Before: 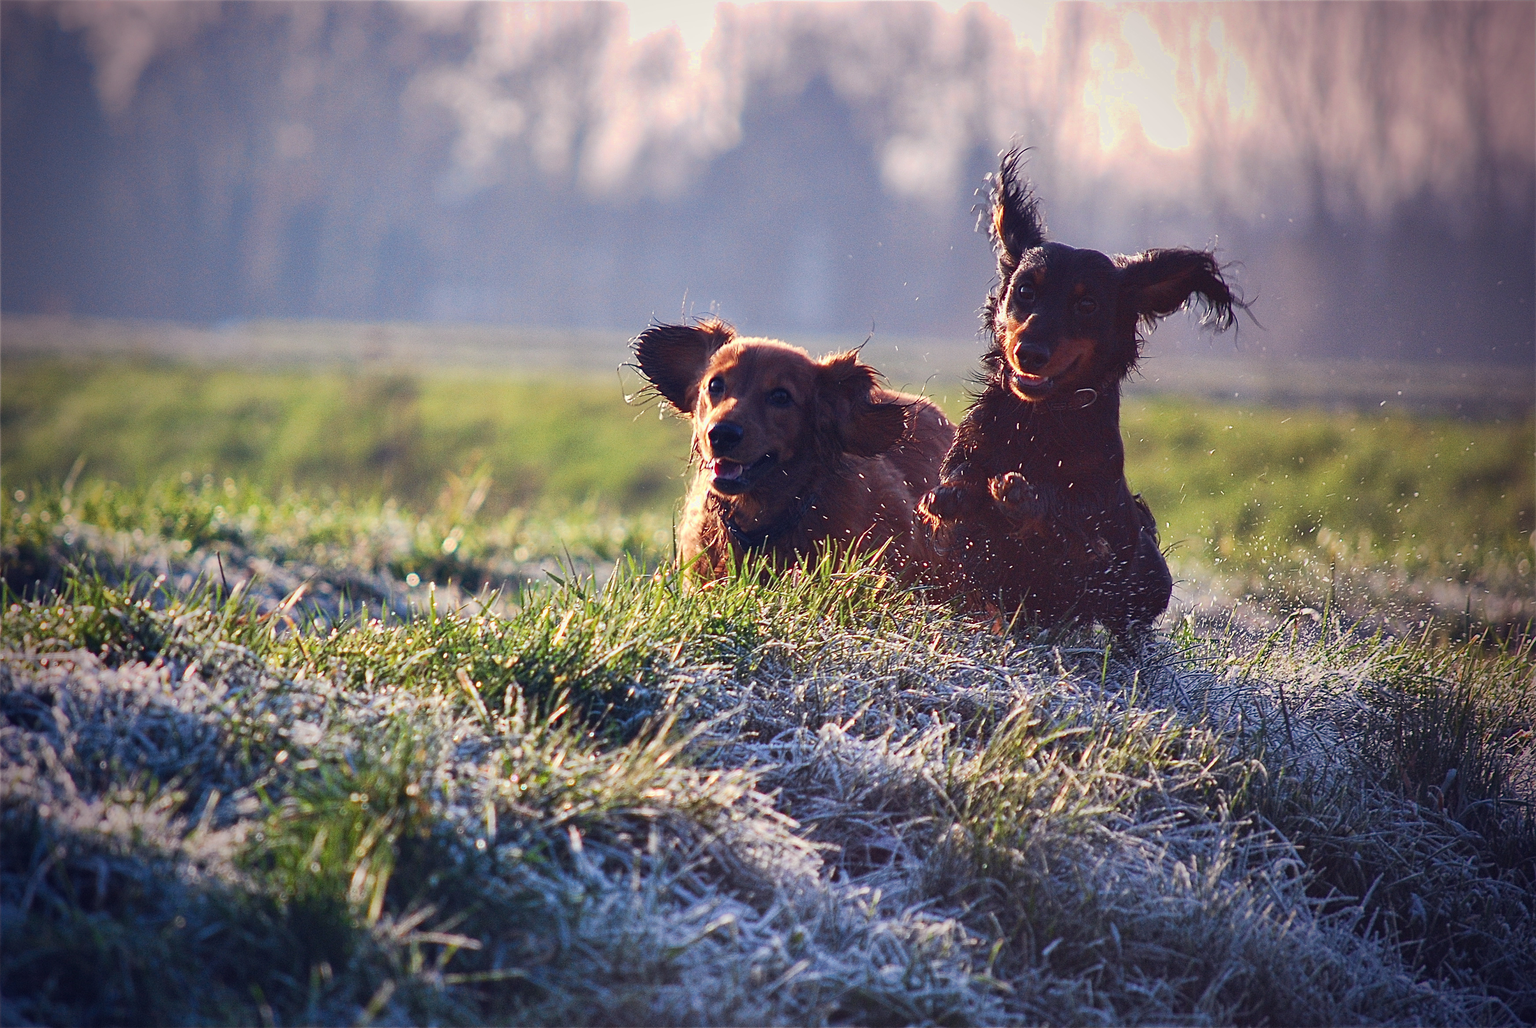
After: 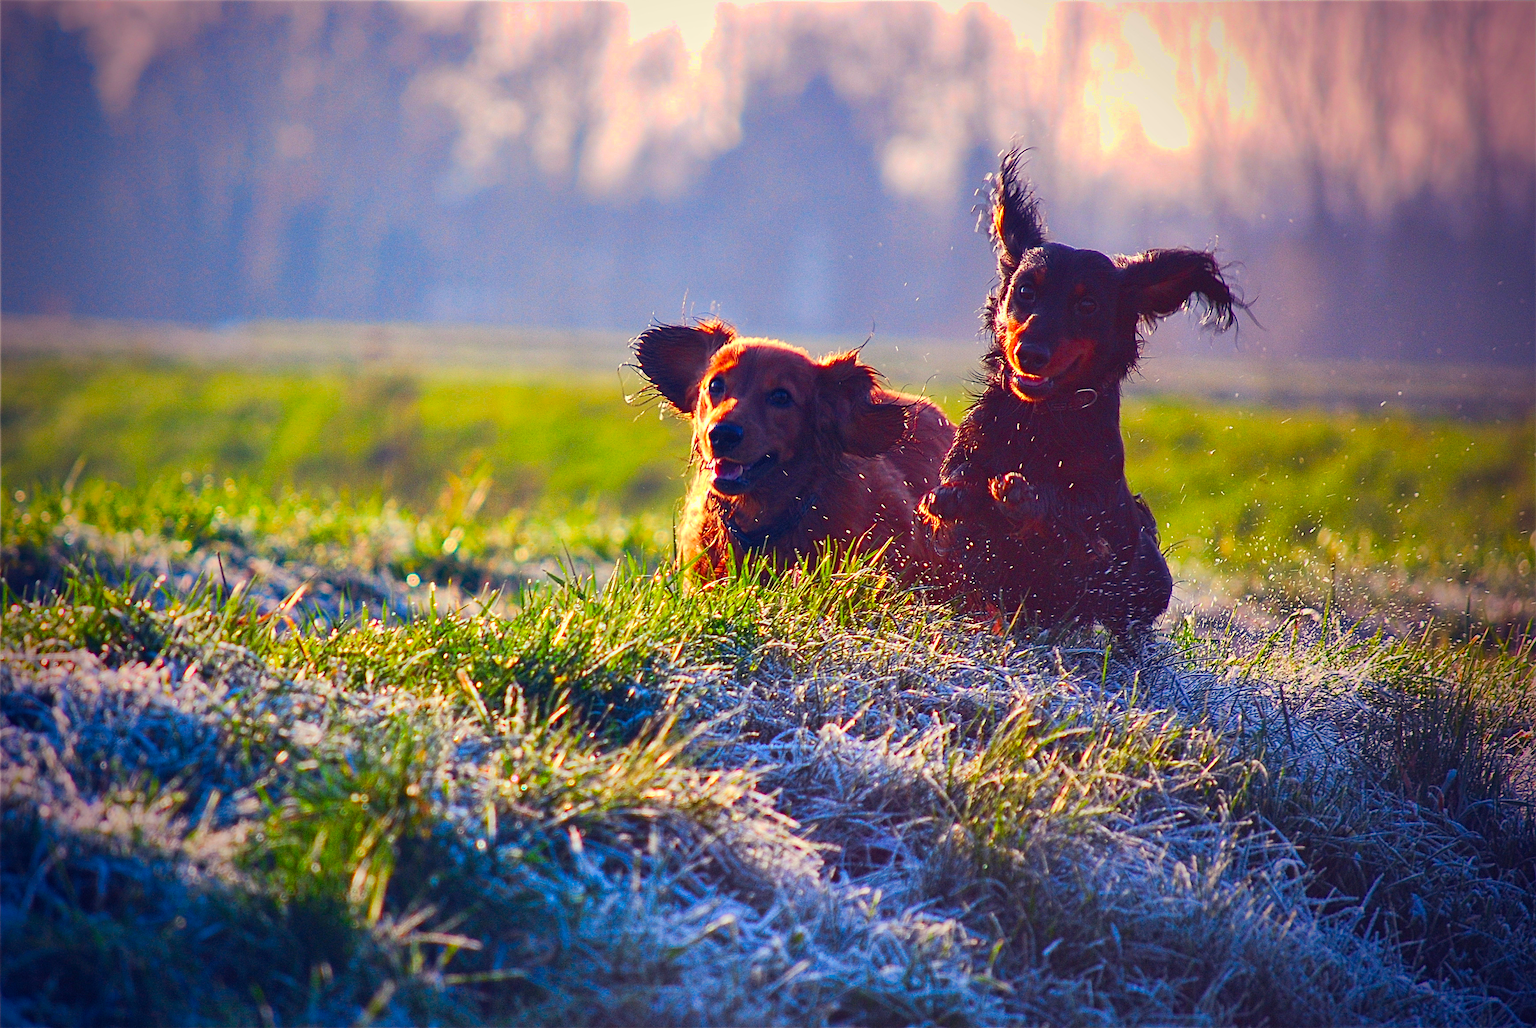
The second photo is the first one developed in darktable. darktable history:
color balance rgb: highlights gain › luminance 6.29%, highlights gain › chroma 1.226%, highlights gain › hue 89.69°, perceptual saturation grading › global saturation 25.519%, global vibrance 3.036%
contrast brightness saturation: saturation 0.515
